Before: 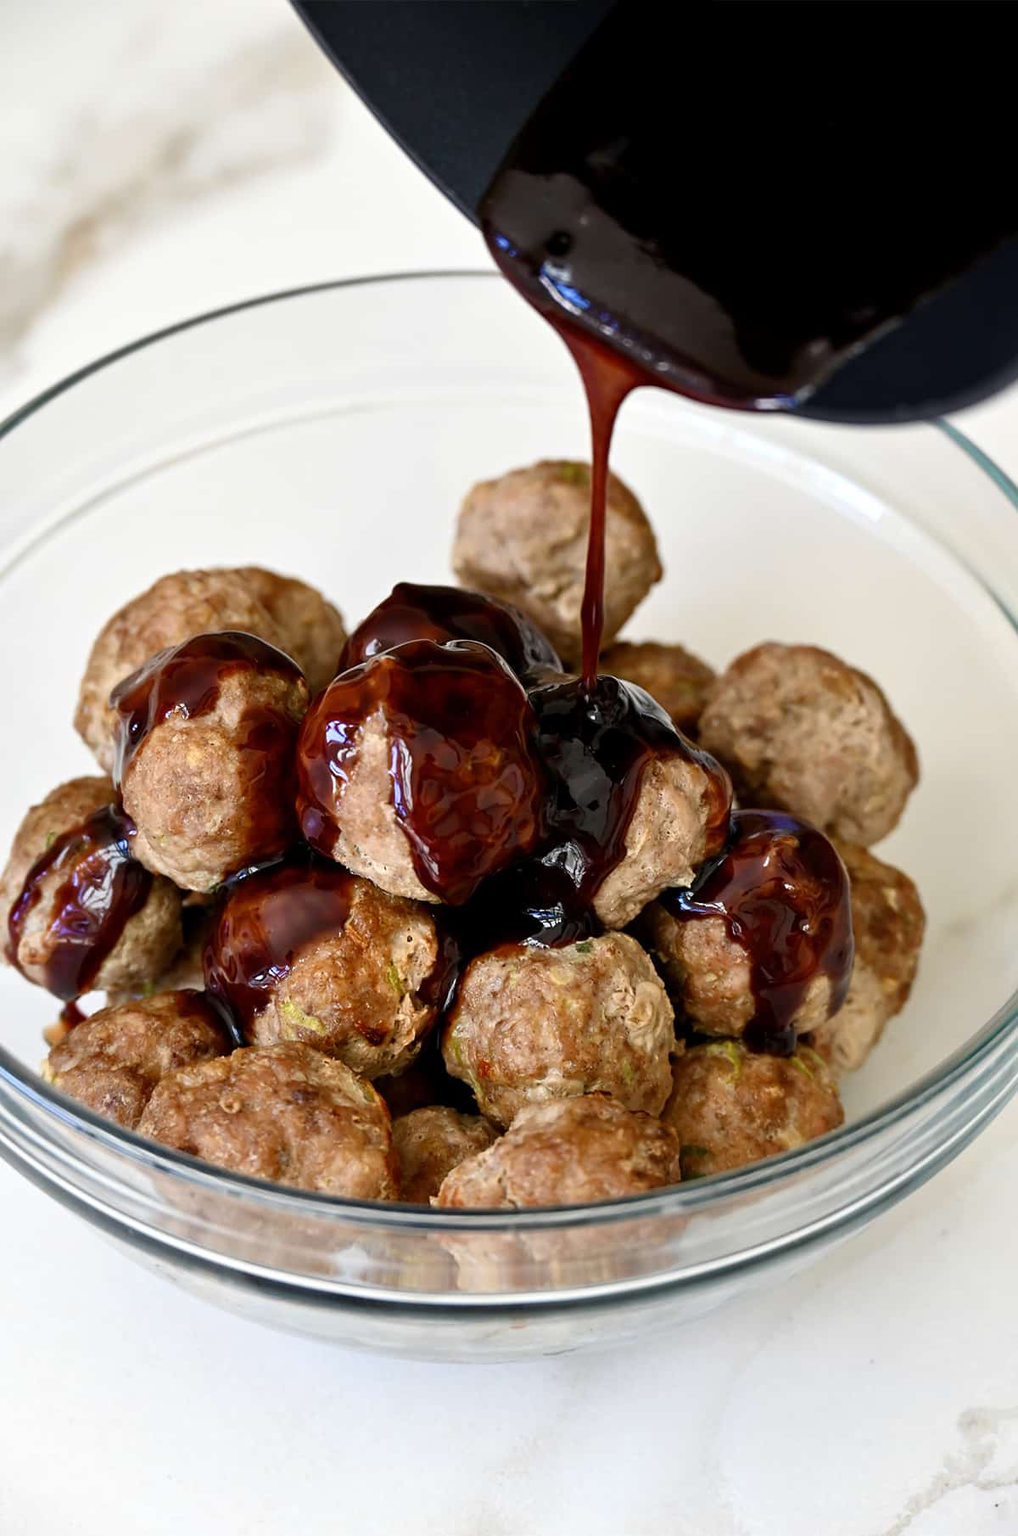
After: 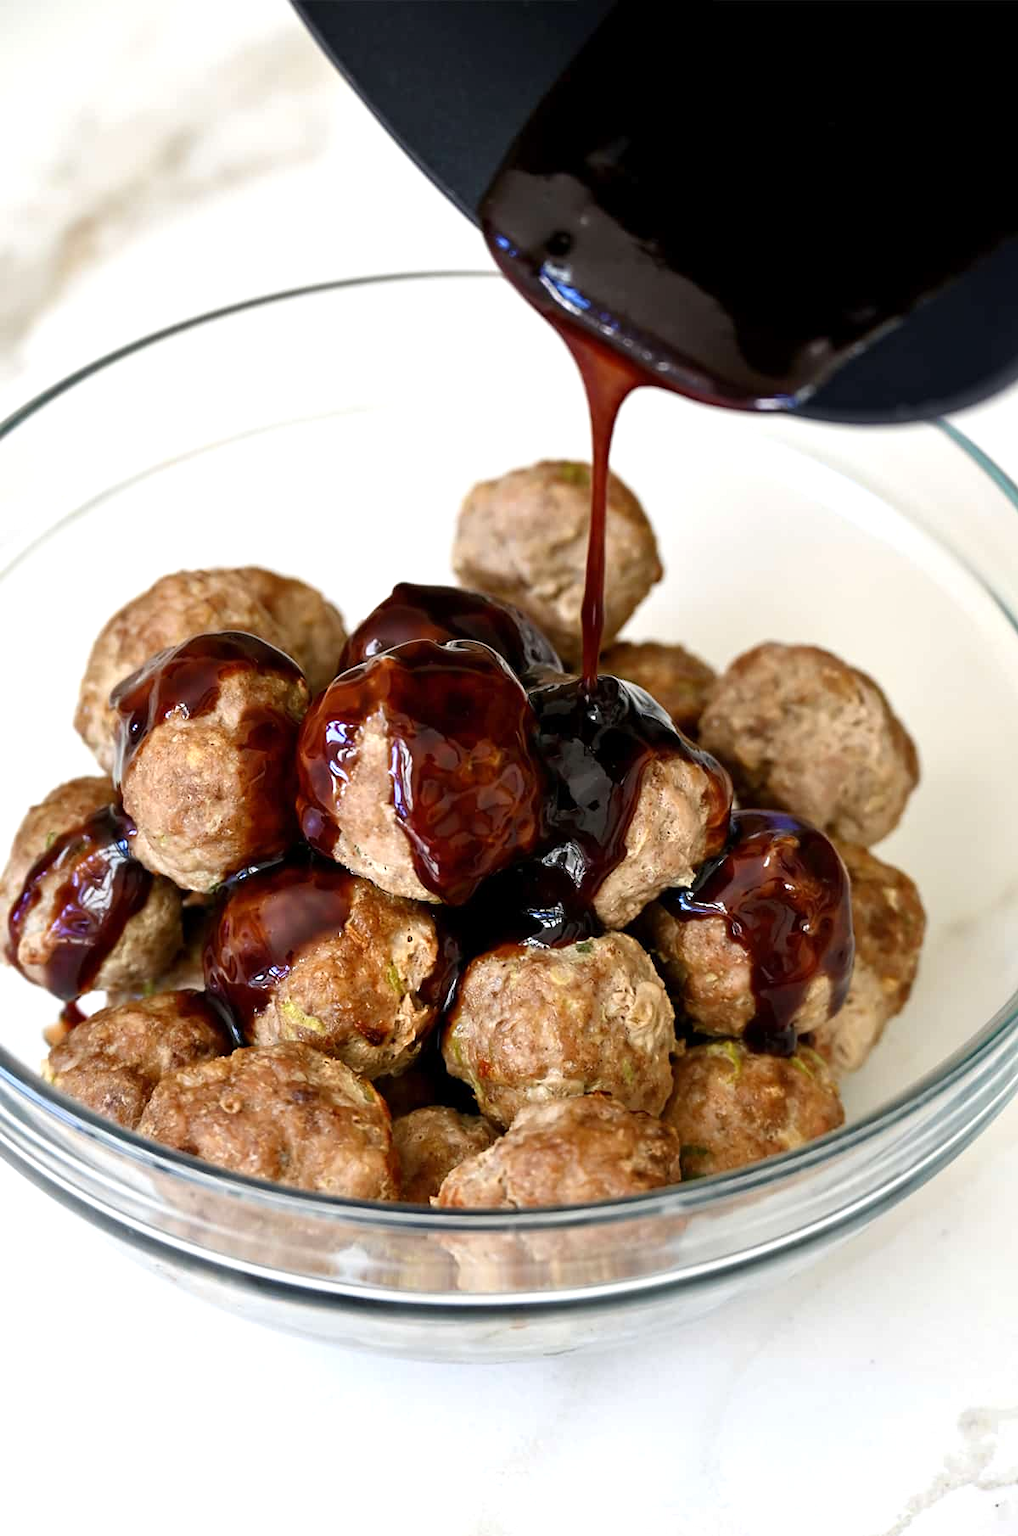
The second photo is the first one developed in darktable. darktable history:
exposure: exposure 0.292 EV, compensate highlight preservation false
